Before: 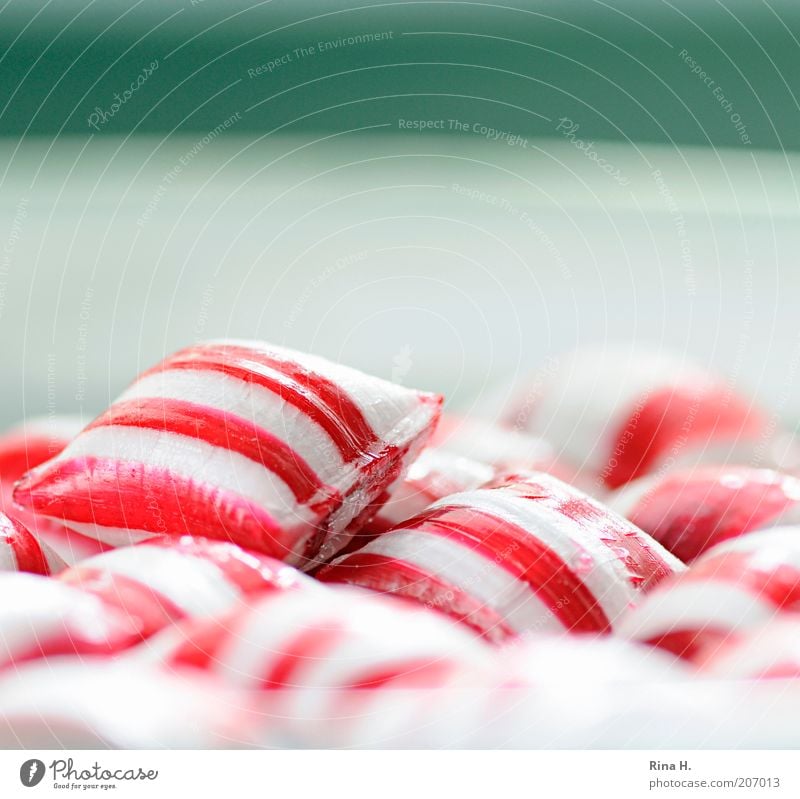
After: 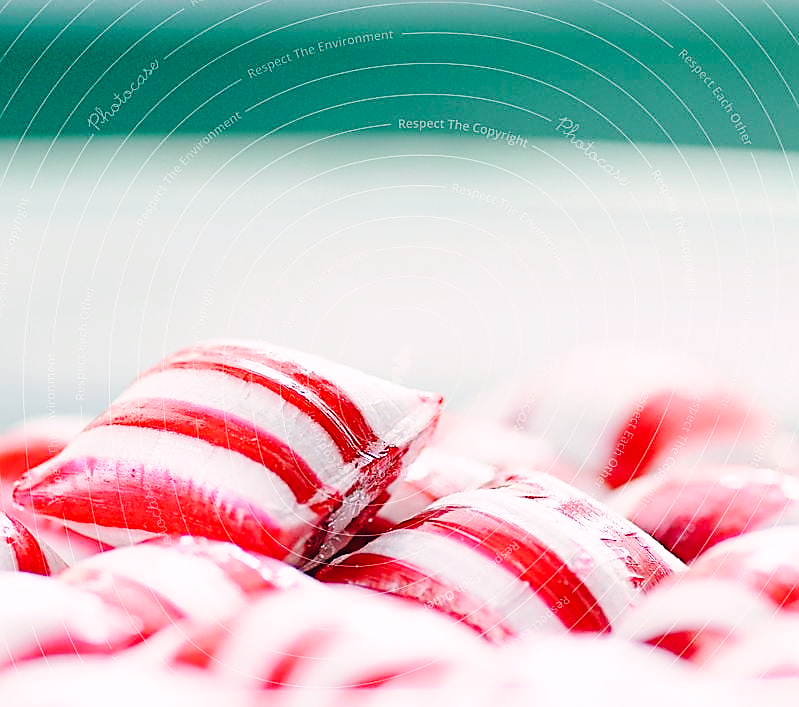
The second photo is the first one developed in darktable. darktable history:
crop and rotate: top 0%, bottom 11.49%
color calibration: x 0.367, y 0.376, temperature 4372.25 K
color correction: highlights a* 5.38, highlights b* 5.3, shadows a* -4.26, shadows b* -5.11
base curve: curves: ch0 [(0, 0) (0.036, 0.025) (0.121, 0.166) (0.206, 0.329) (0.605, 0.79) (1, 1)], preserve colors none
tone equalizer: on, module defaults
sharpen: radius 1.4, amount 1.25, threshold 0.7
